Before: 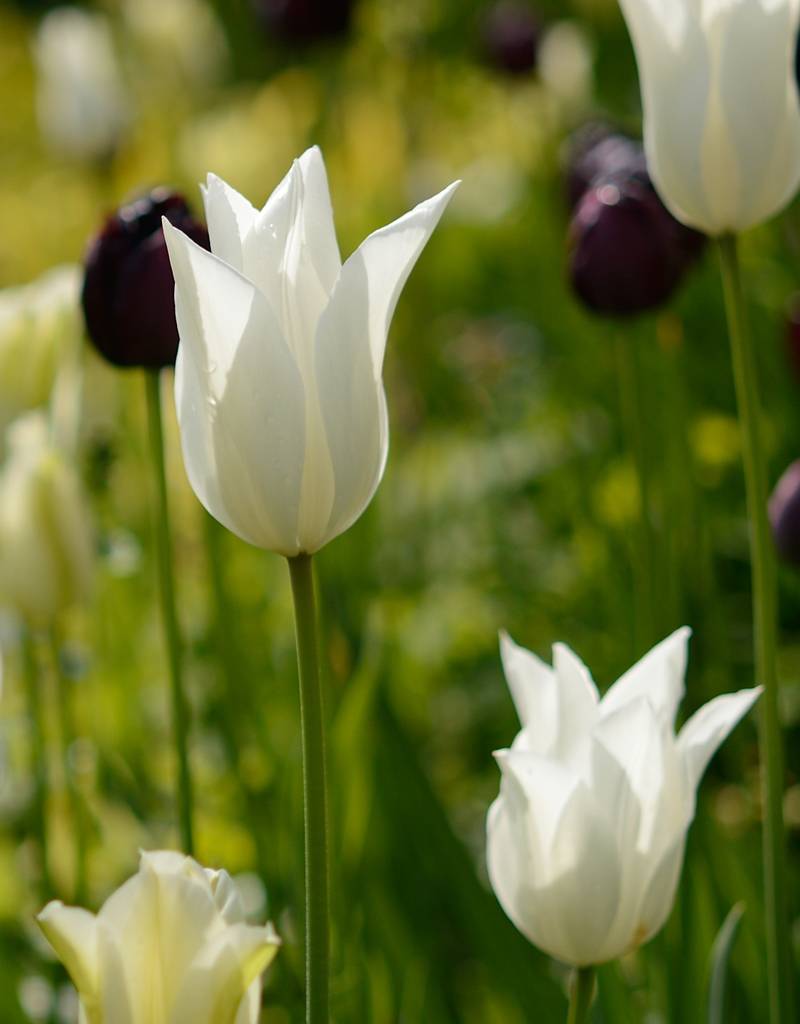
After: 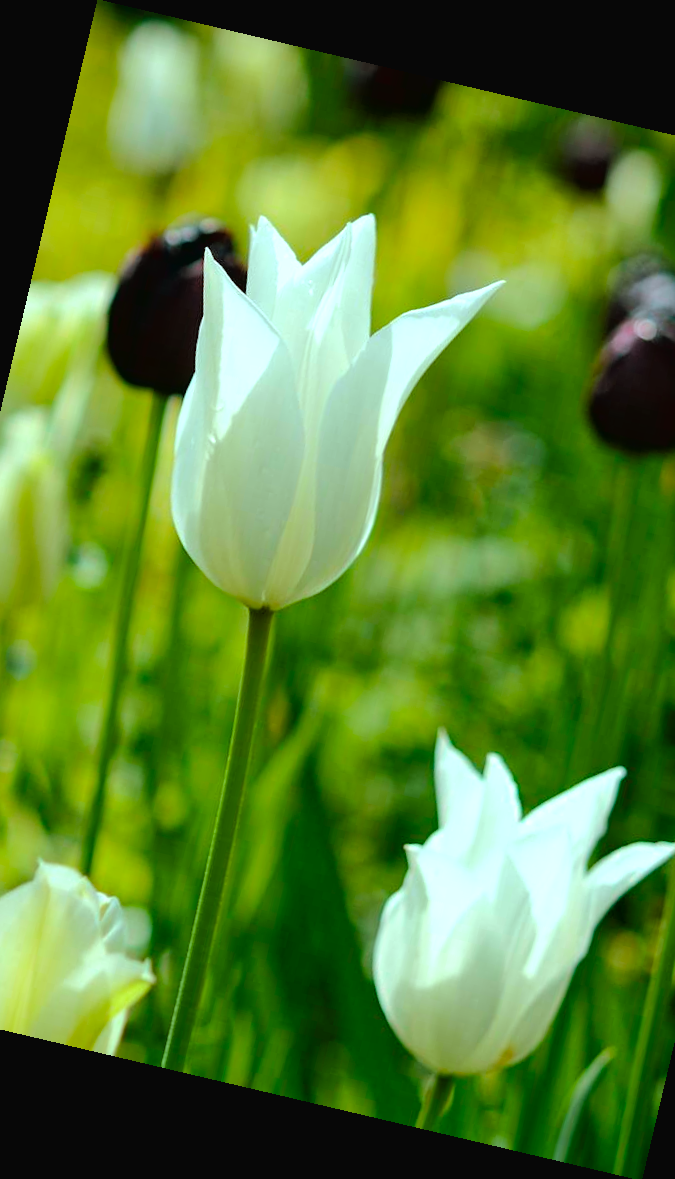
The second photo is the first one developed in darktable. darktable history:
tone equalizer: -8 EV 0.25 EV, -7 EV 0.417 EV, -6 EV 0.417 EV, -5 EV 0.25 EV, -3 EV -0.25 EV, -2 EV -0.417 EV, -1 EV -0.417 EV, +0 EV -0.25 EV, edges refinement/feathering 500, mask exposure compensation -1.57 EV, preserve details guided filter
rotate and perspective: rotation 13.27°, automatic cropping off
tone curve: curves: ch0 [(0, 0.019) (0.11, 0.036) (0.259, 0.214) (0.378, 0.365) (0.499, 0.529) (1, 1)], color space Lab, linked channels, preserve colors none
local contrast: mode bilateral grid, contrast 15, coarseness 36, detail 105%, midtone range 0.2
color balance rgb: shadows lift › chroma 11.71%, shadows lift › hue 133.46°, highlights gain › chroma 4%, highlights gain › hue 200.2°, perceptual saturation grading › global saturation 18.05%
crop and rotate: left 13.537%, right 19.796%
exposure: exposure 0.74 EV, compensate highlight preservation false
